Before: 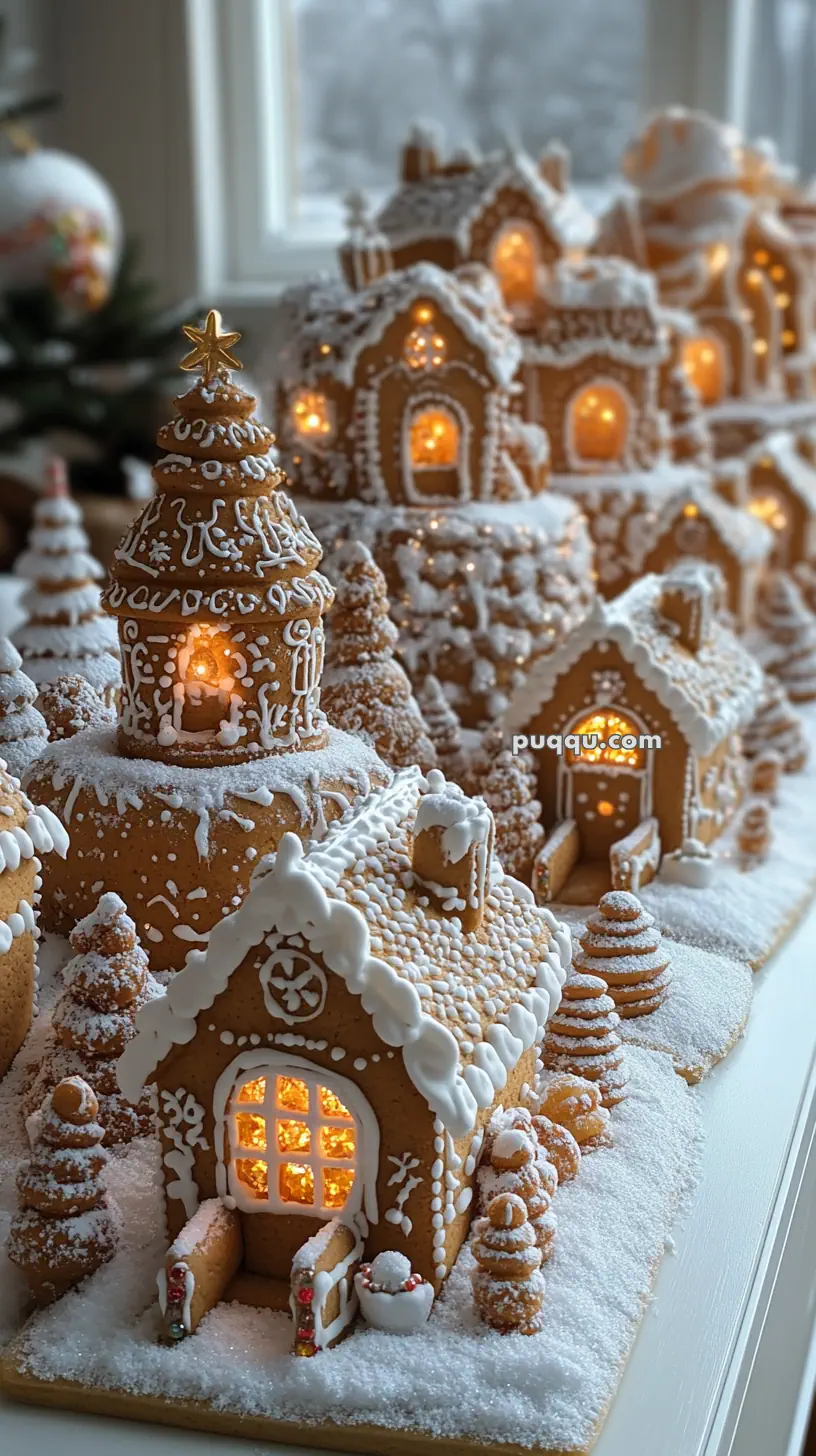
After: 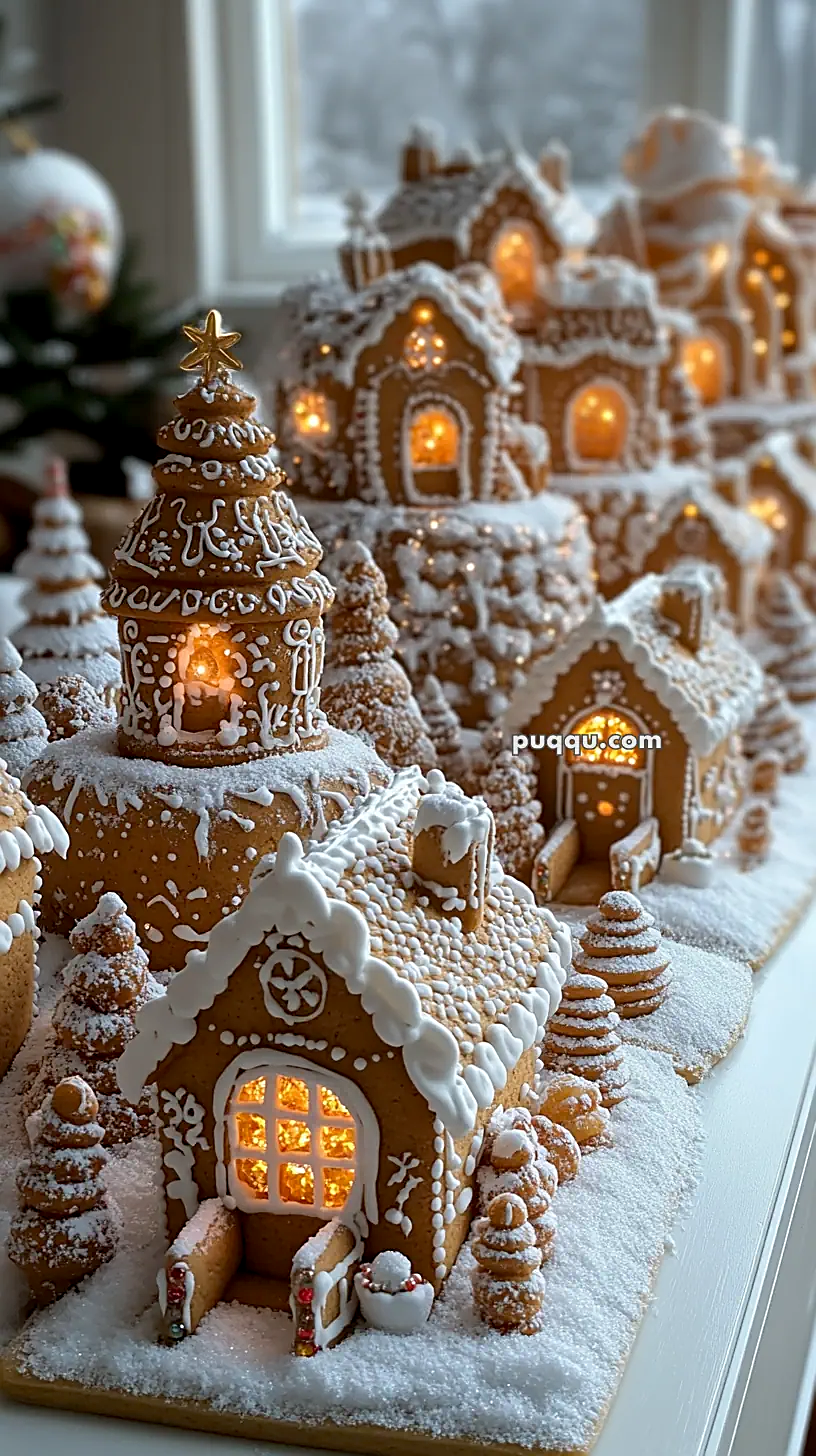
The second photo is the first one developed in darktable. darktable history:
sharpen: on, module defaults
exposure: black level correction 0.005, exposure 0.017 EV, compensate highlight preservation false
